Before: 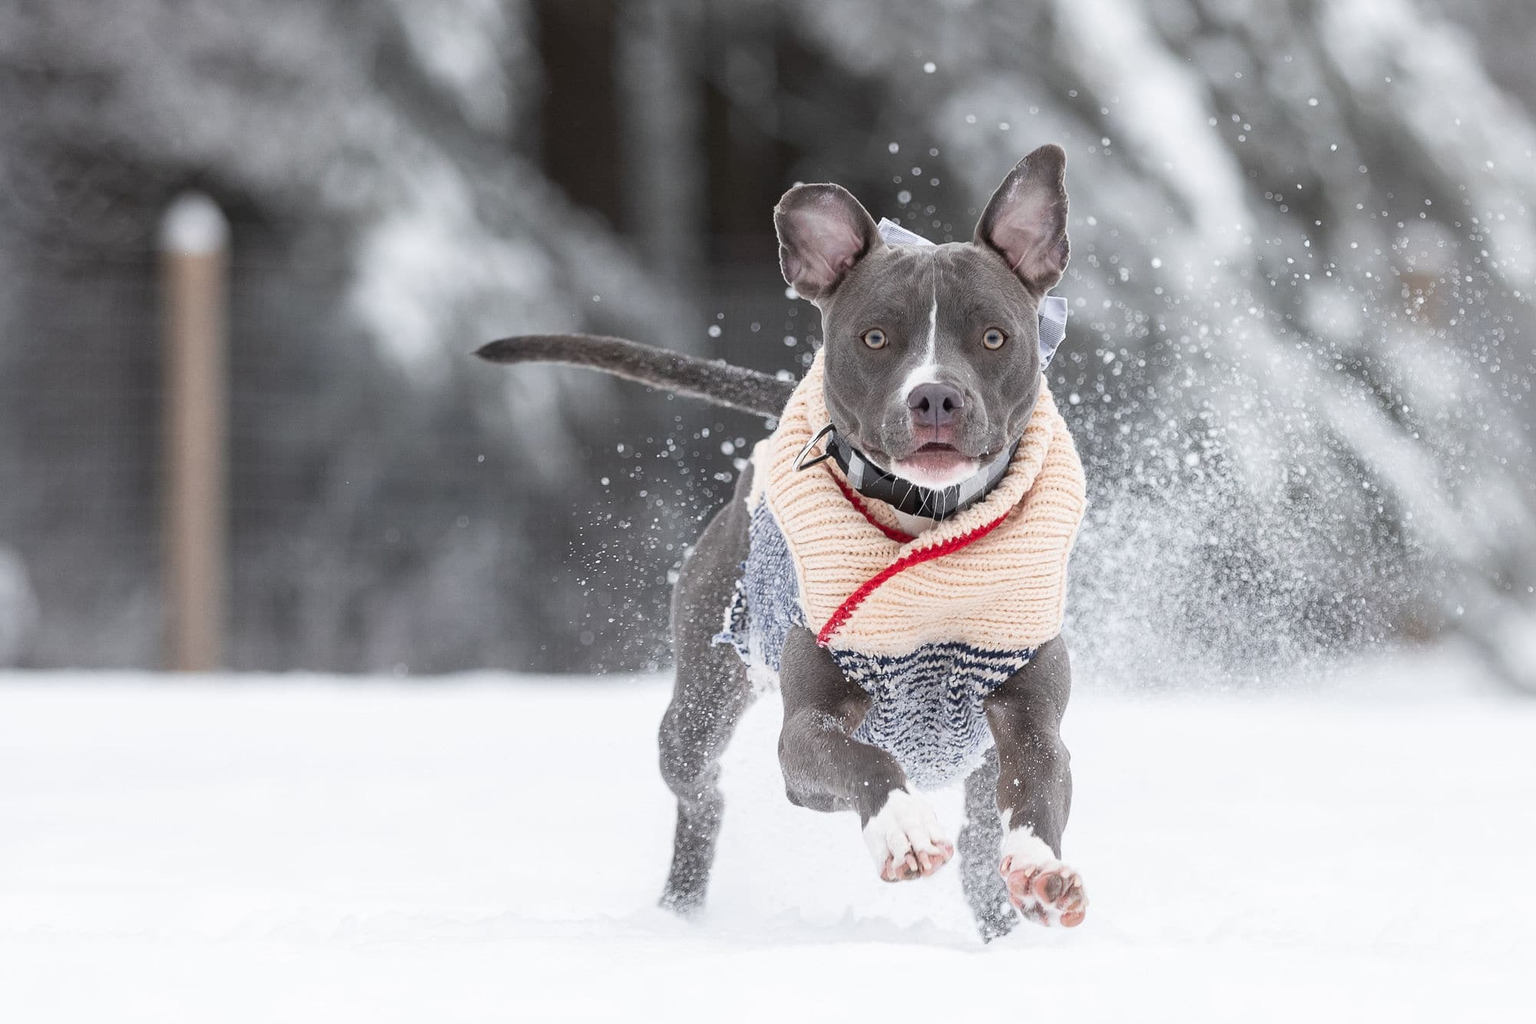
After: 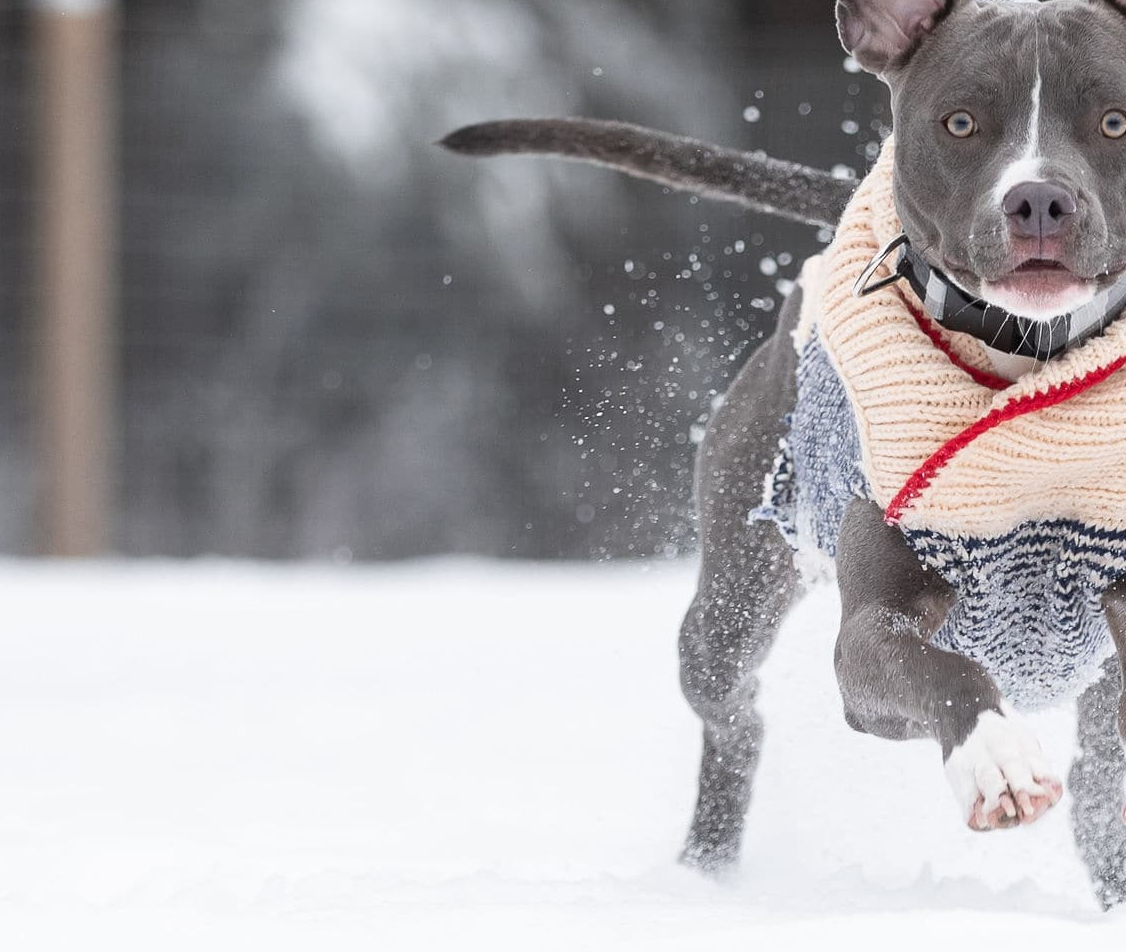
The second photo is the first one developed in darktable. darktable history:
tone equalizer: on, module defaults
crop: left 8.966%, top 23.852%, right 34.699%, bottom 4.703%
